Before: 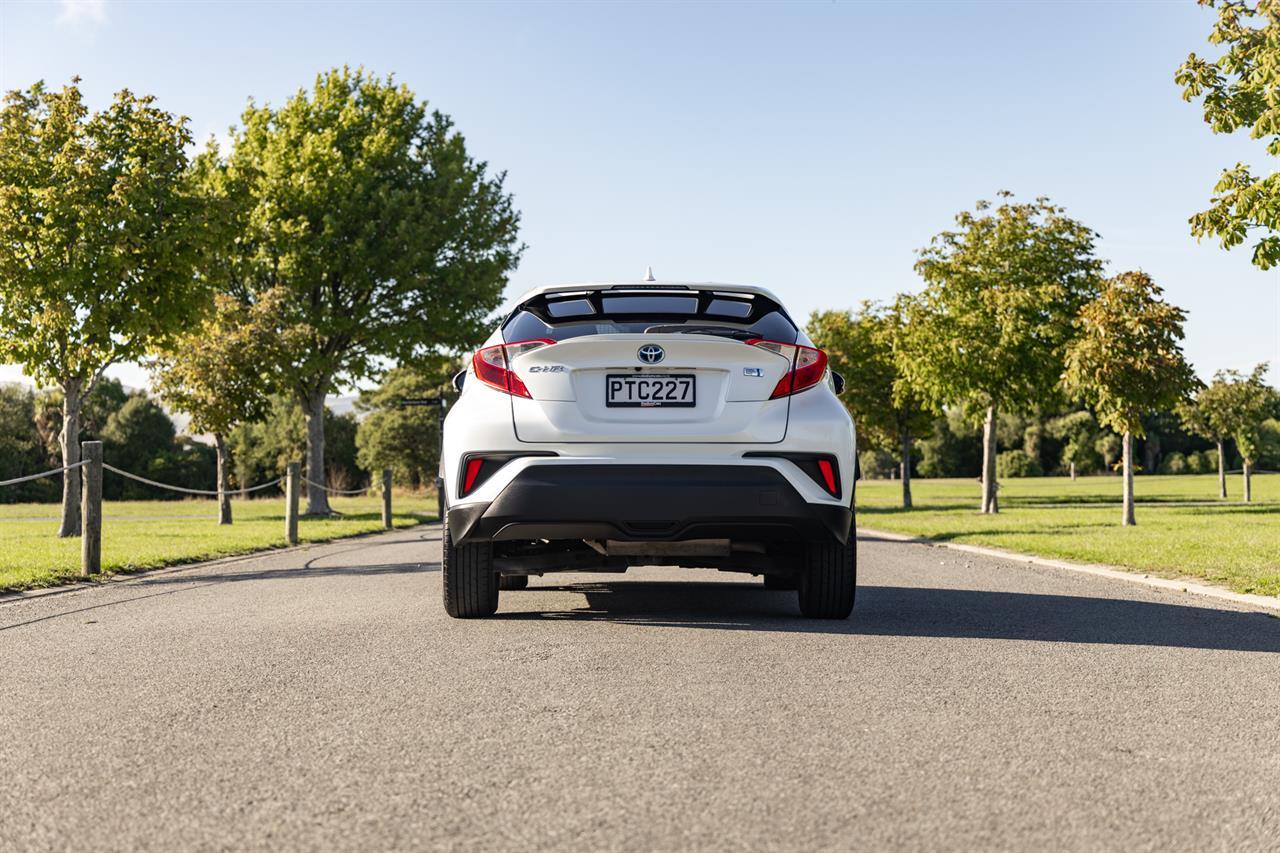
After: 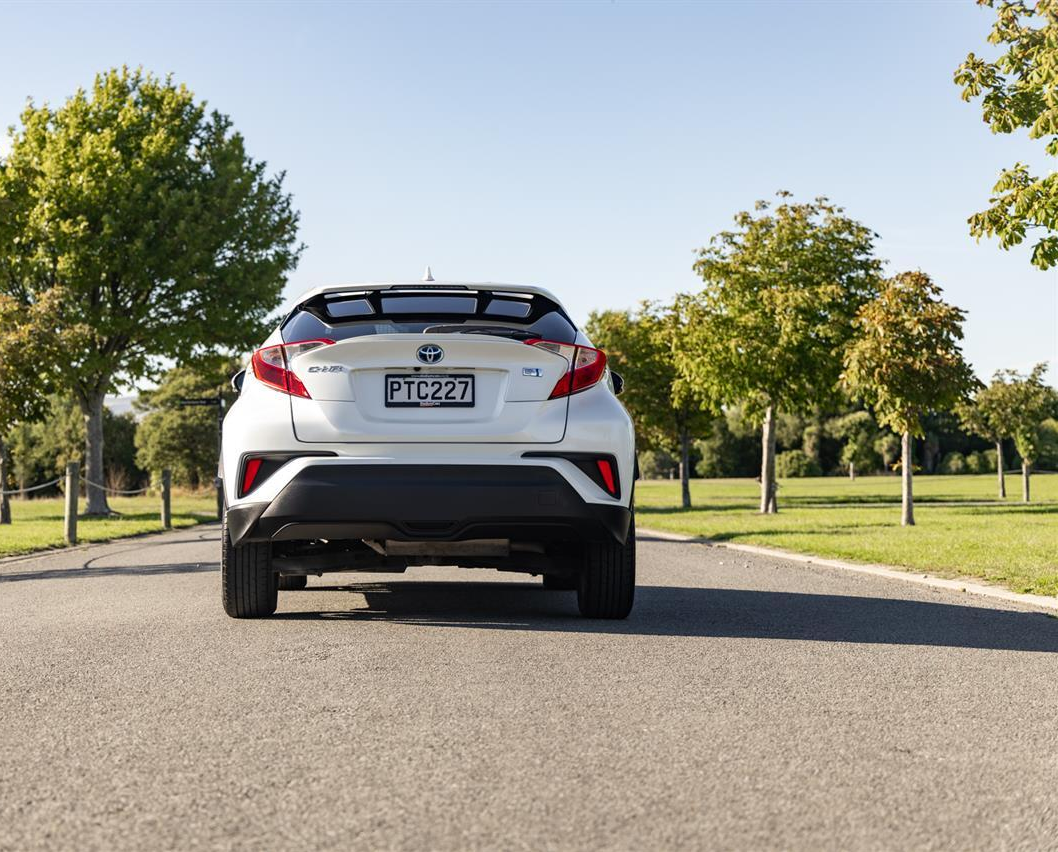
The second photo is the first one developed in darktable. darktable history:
crop: left 17.298%, bottom 0.033%
